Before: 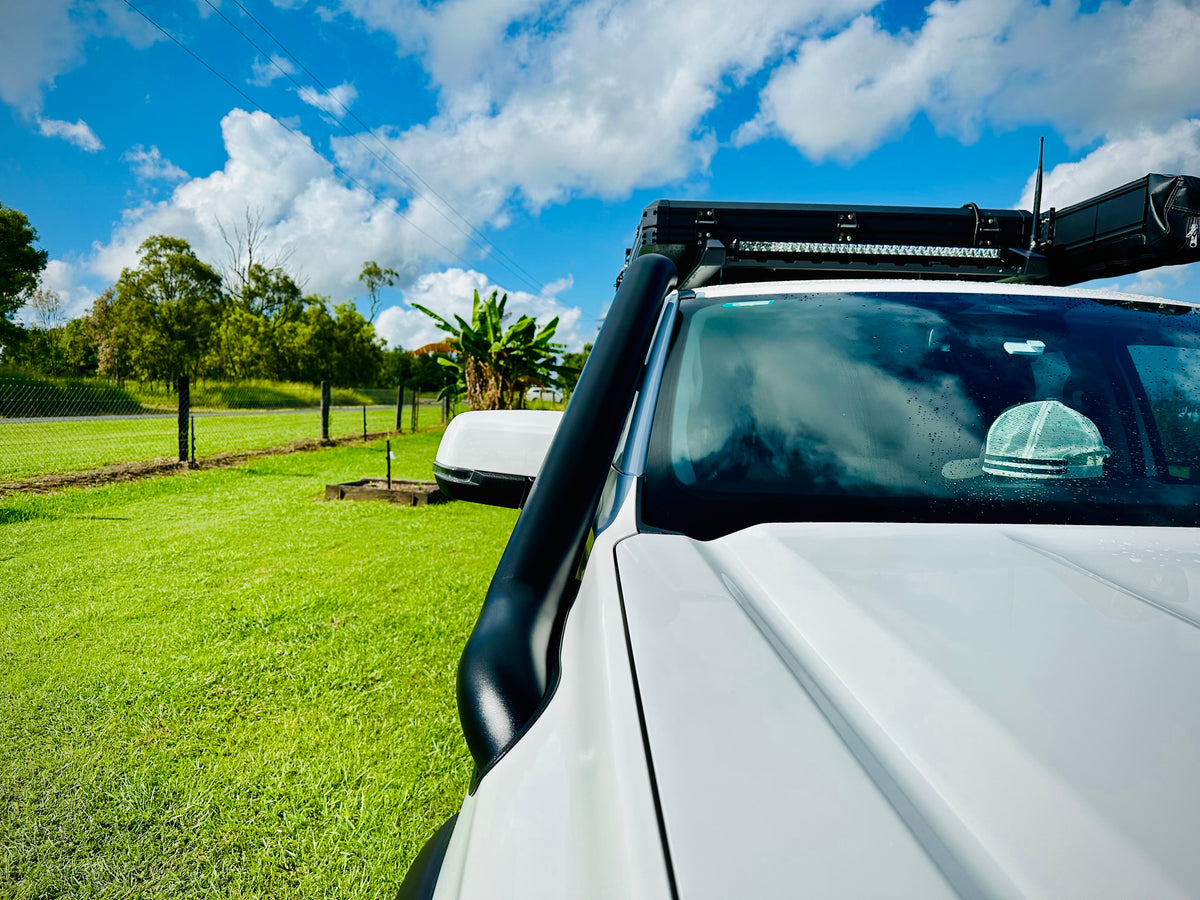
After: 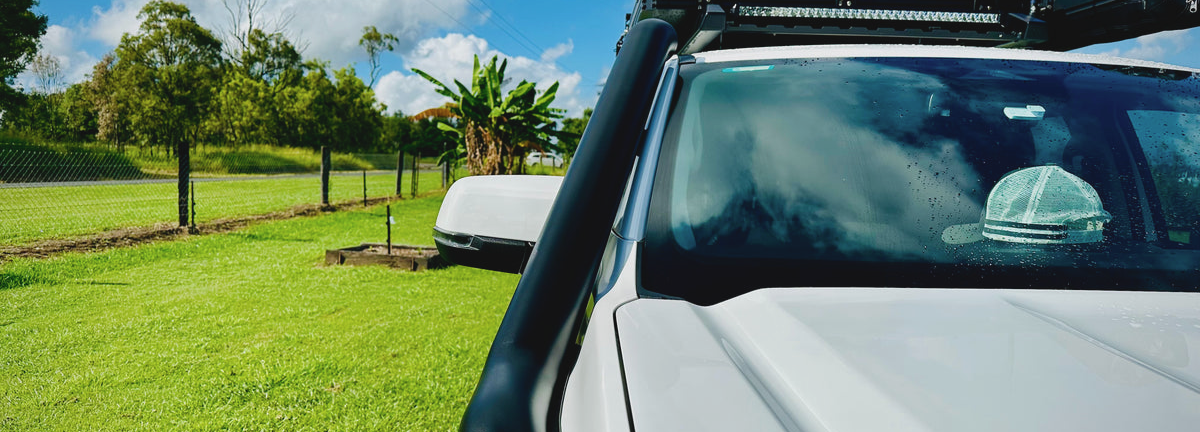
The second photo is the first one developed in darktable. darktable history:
contrast brightness saturation: contrast -0.099, saturation -0.102
crop and rotate: top 26.128%, bottom 25.761%
